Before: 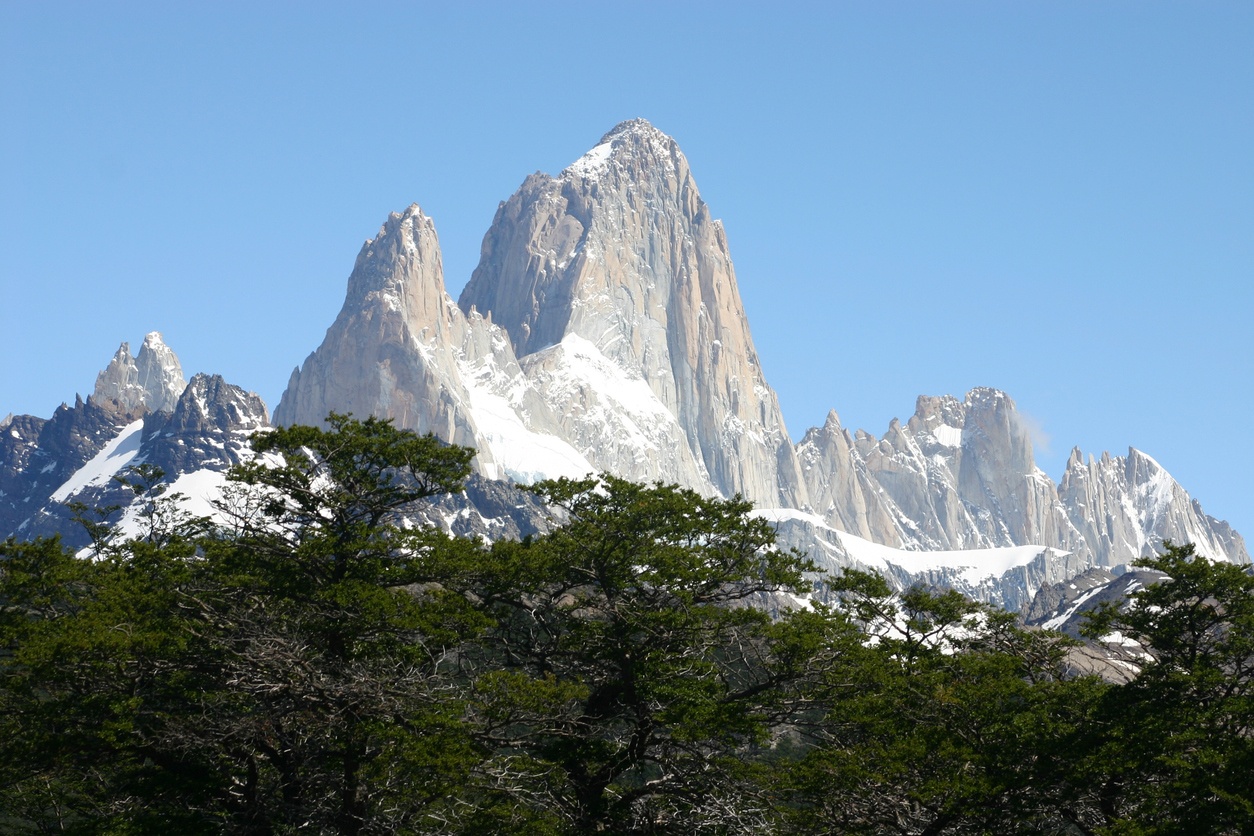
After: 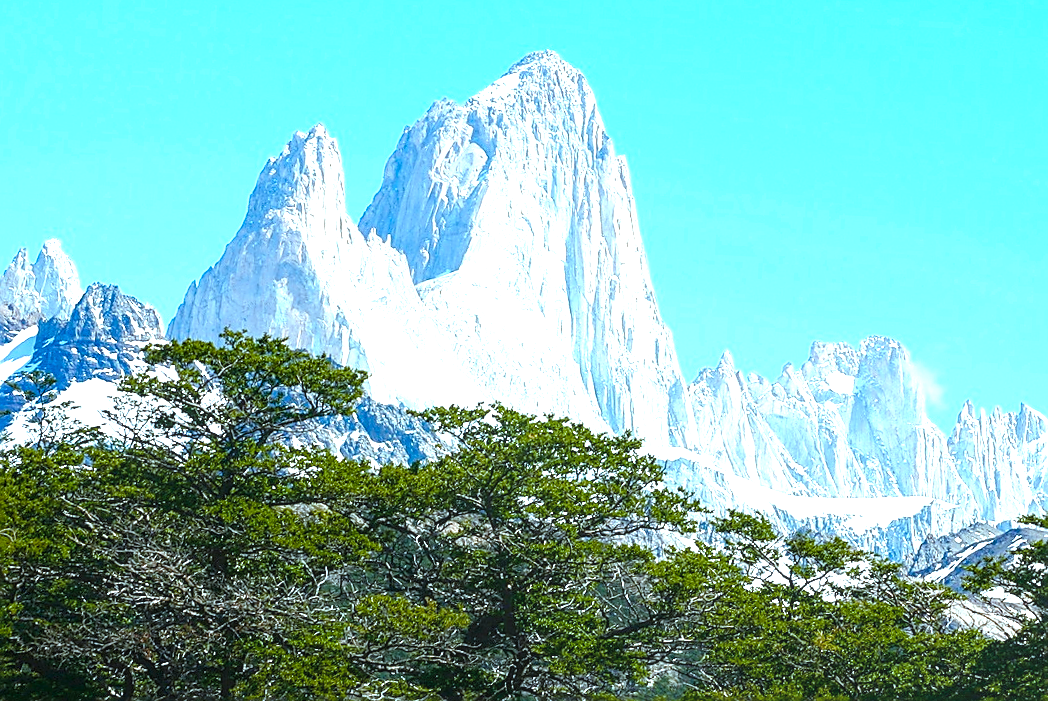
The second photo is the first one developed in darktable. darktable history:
exposure: black level correction 0, exposure 1.387 EV, compensate highlight preservation false
local contrast: on, module defaults
sharpen: radius 1.424, amount 1.258, threshold 0.731
color correction: highlights a* -11.64, highlights b* -15.78
color balance rgb: perceptual saturation grading › global saturation 24.274%, perceptual saturation grading › highlights -24.249%, perceptual saturation grading › mid-tones 24.365%, perceptual saturation grading › shadows 40.729%, global vibrance 23.519%
crop and rotate: angle -2.91°, left 5.37%, top 5.216%, right 4.792%, bottom 4.578%
